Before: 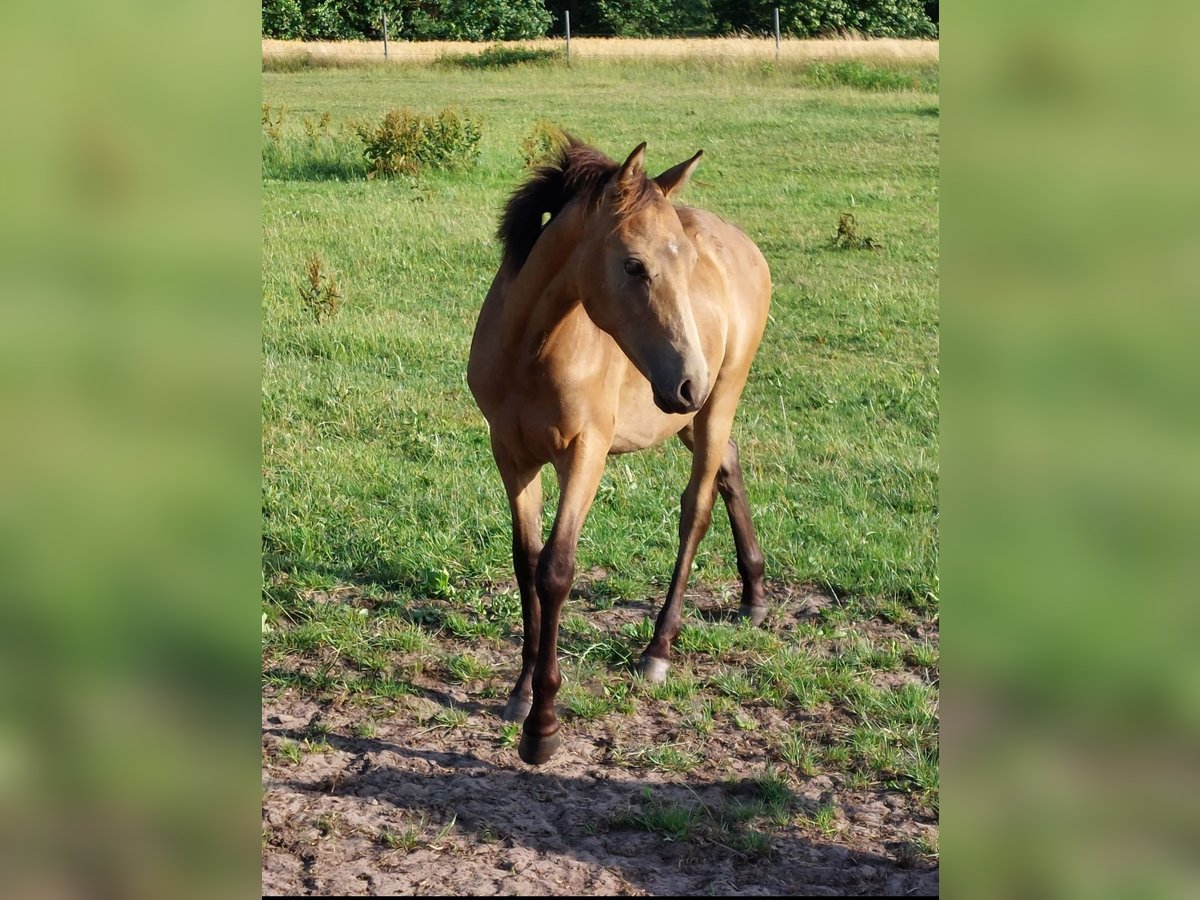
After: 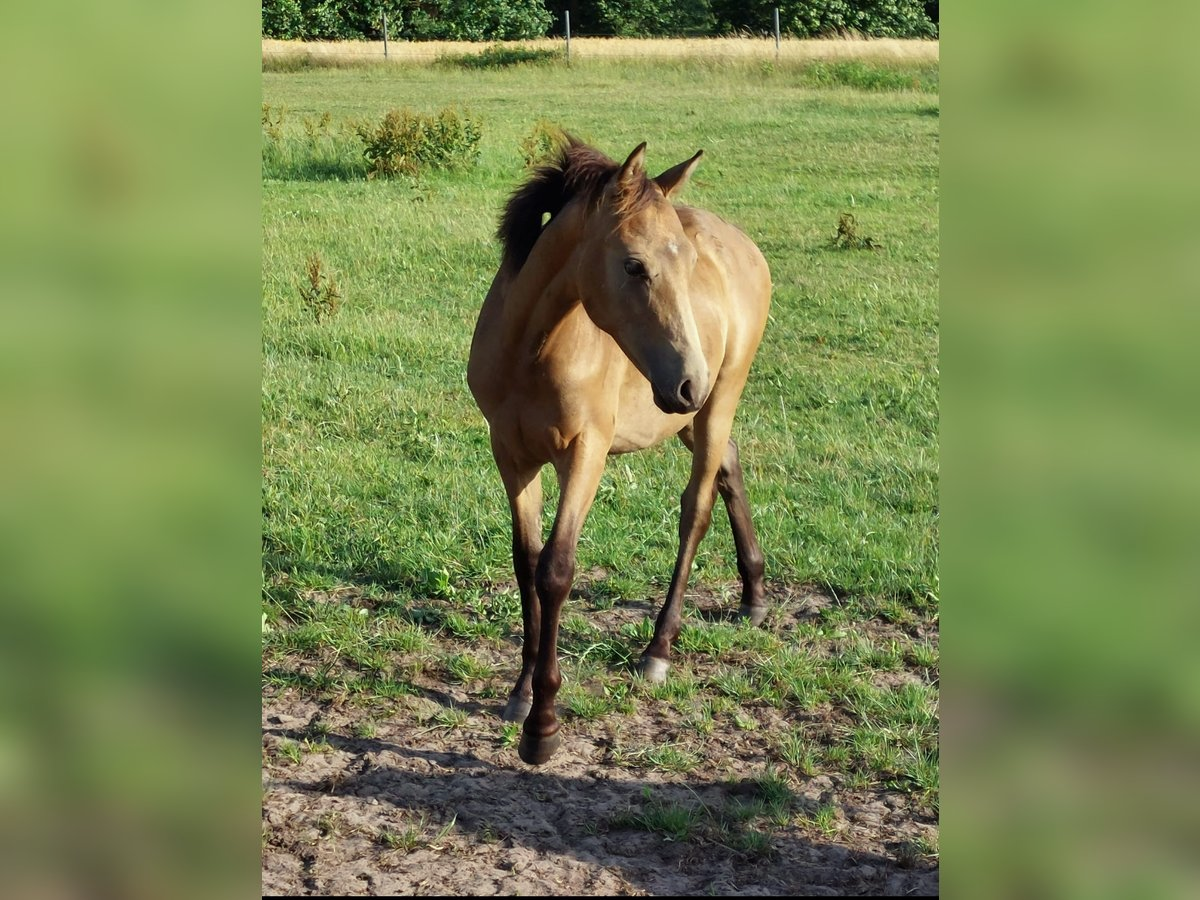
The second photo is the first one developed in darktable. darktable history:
color correction: highlights a* -4.78, highlights b* 5.04, saturation 0.938
